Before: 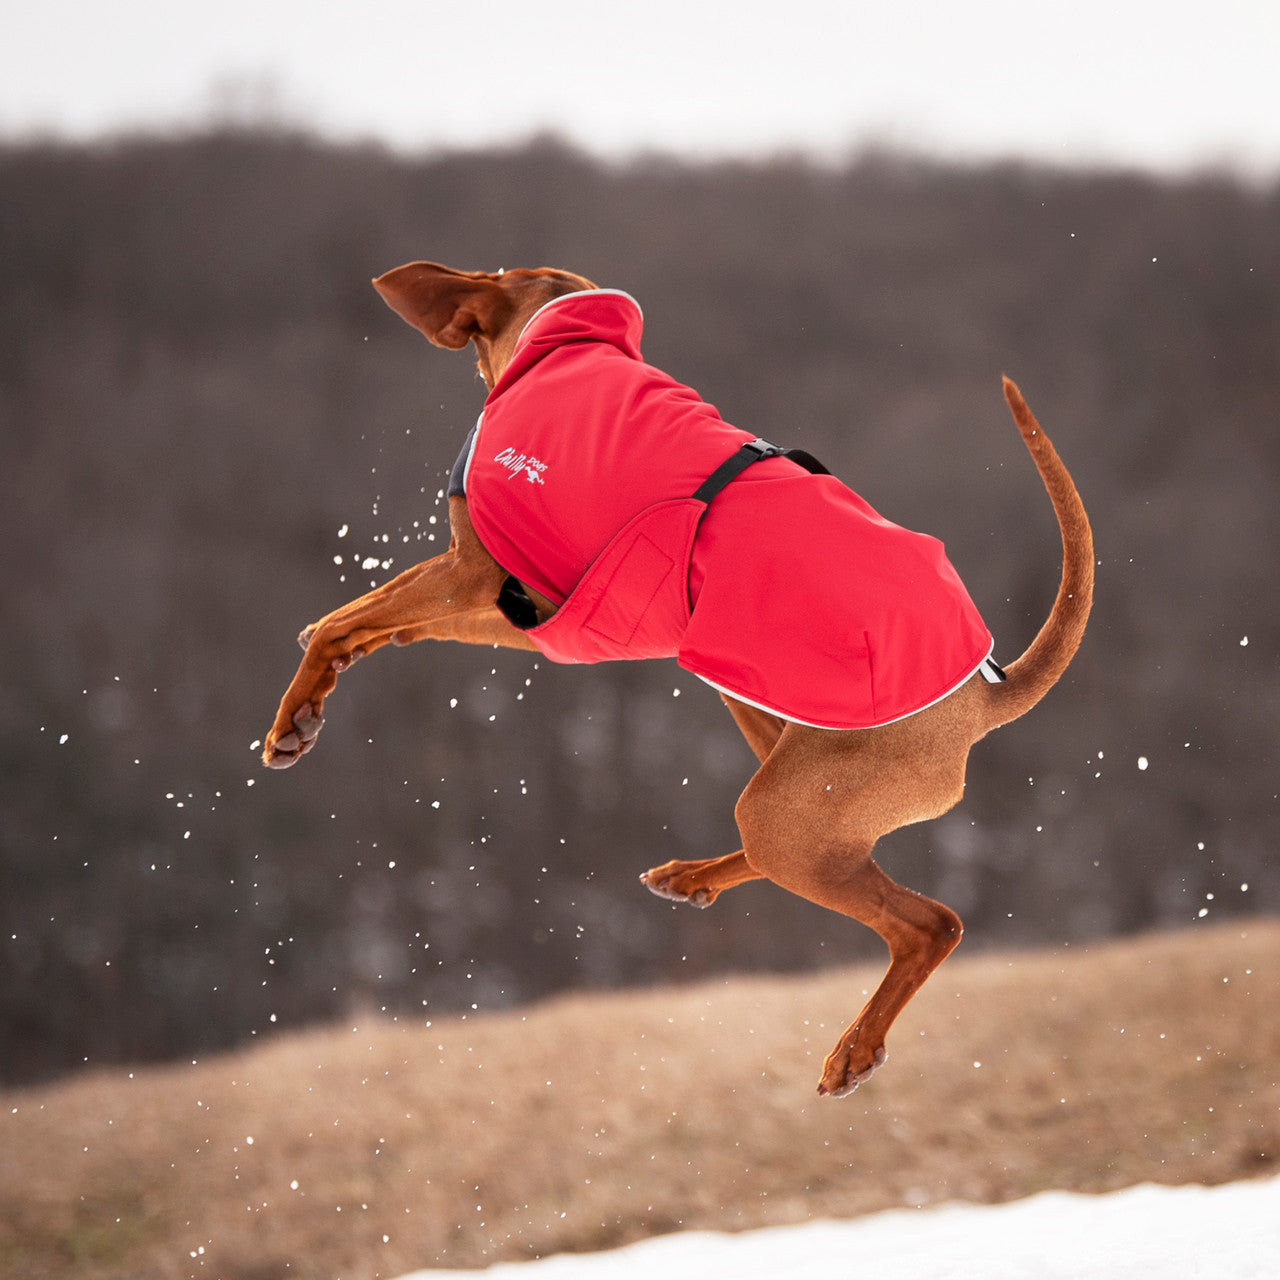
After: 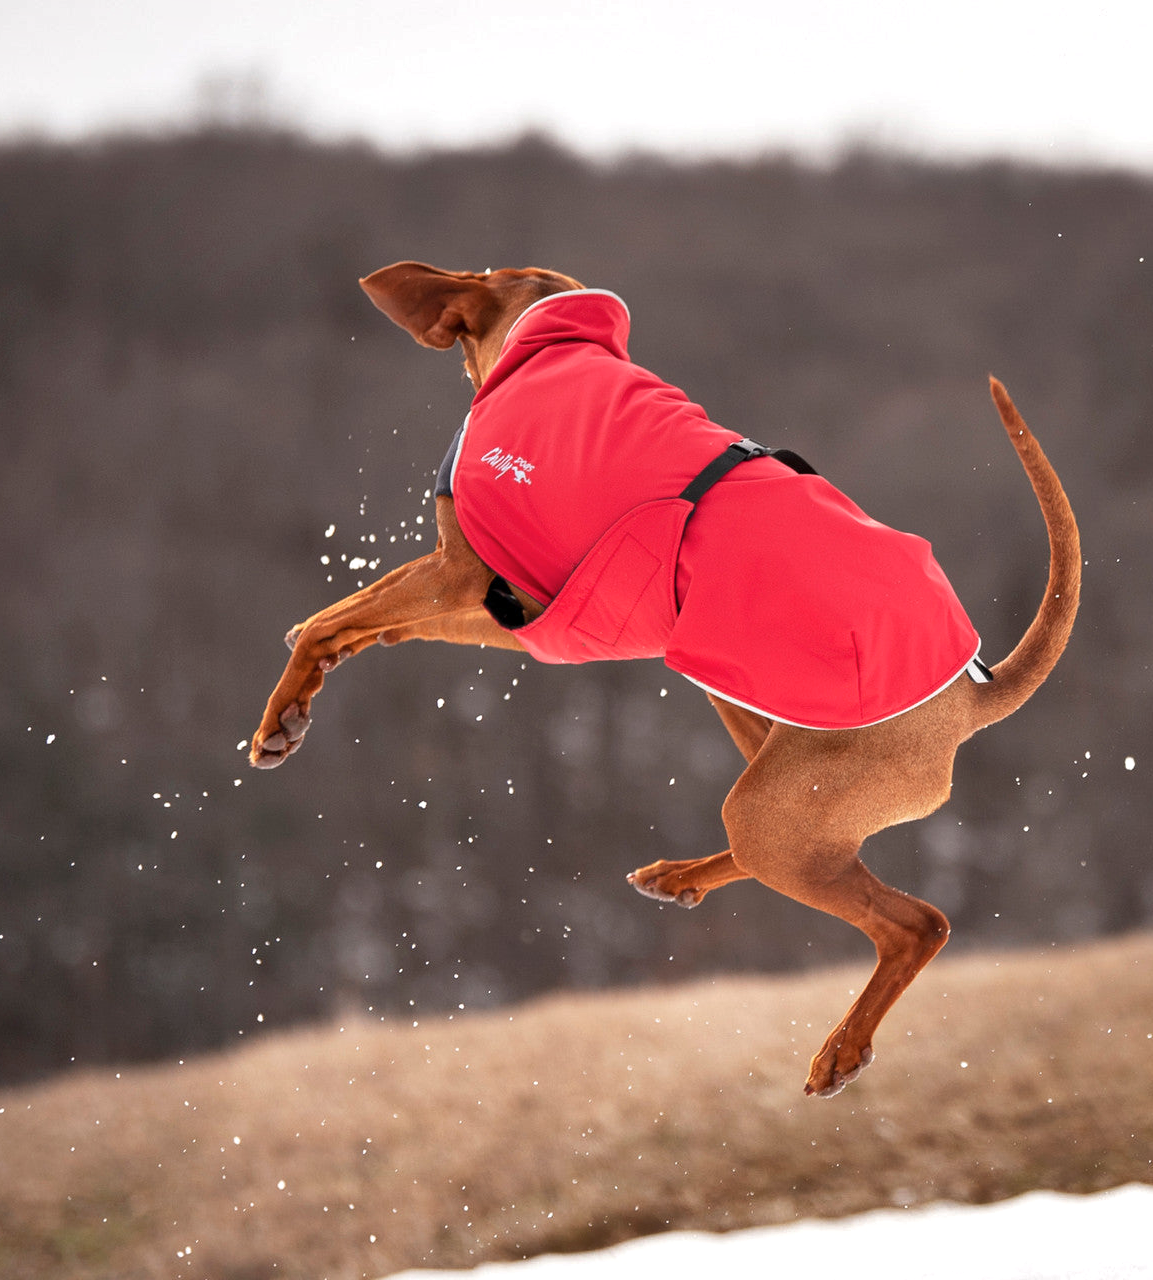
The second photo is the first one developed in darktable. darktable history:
crop and rotate: left 1.088%, right 8.807%
shadows and highlights: radius 171.16, shadows 27, white point adjustment 3.13, highlights -67.95, soften with gaussian
